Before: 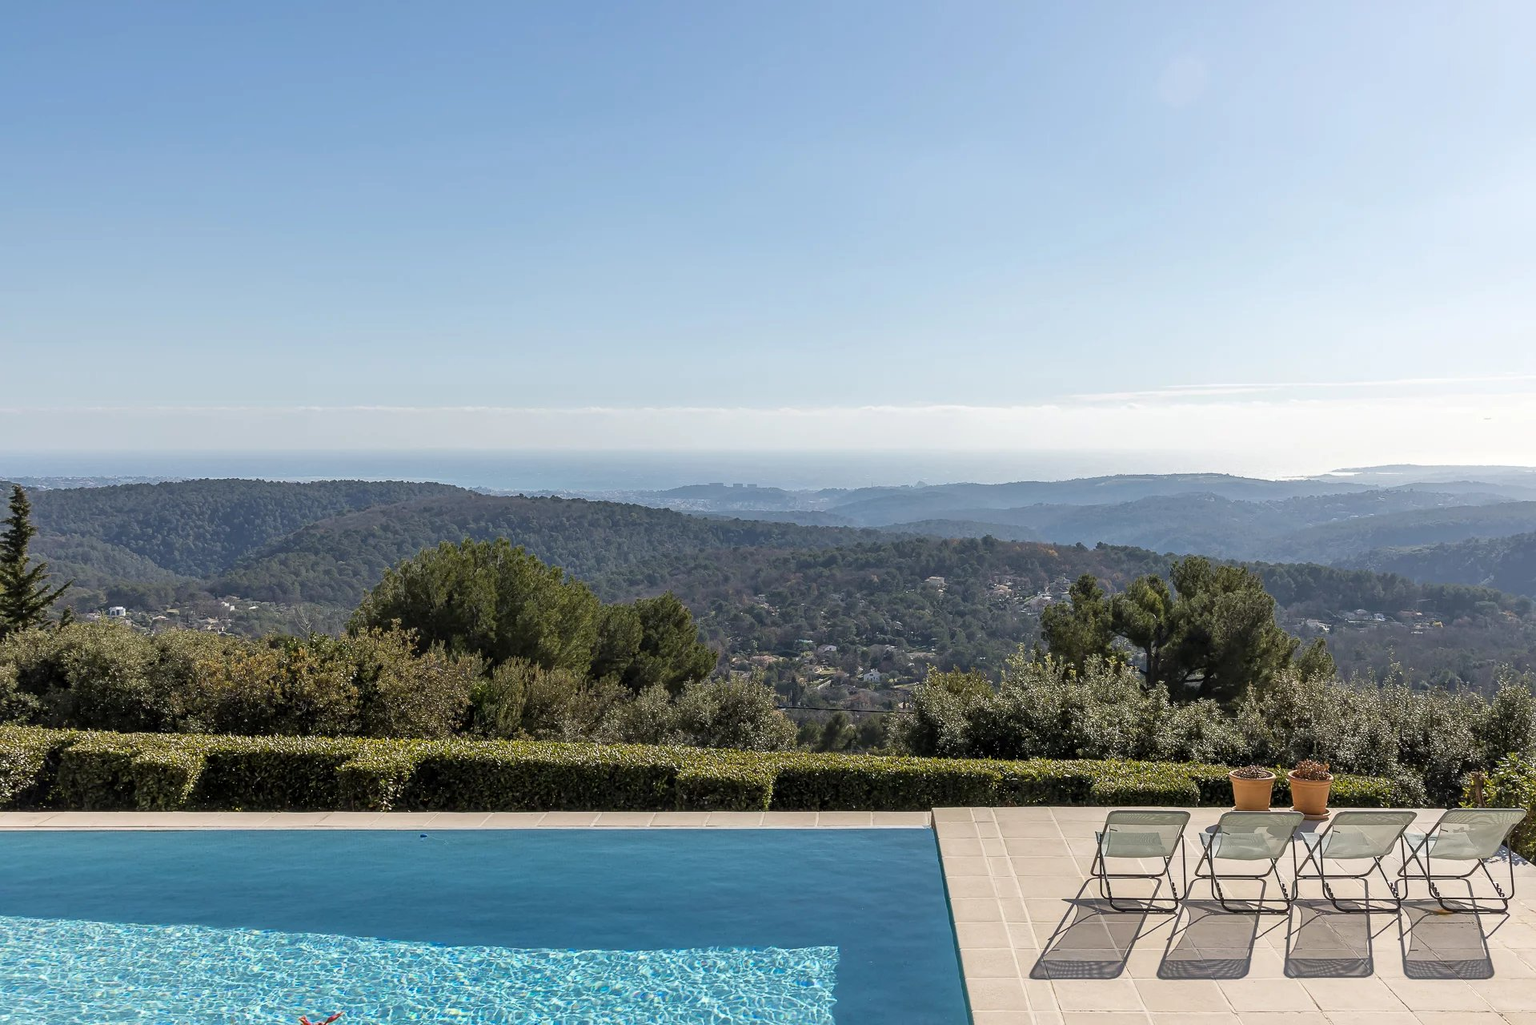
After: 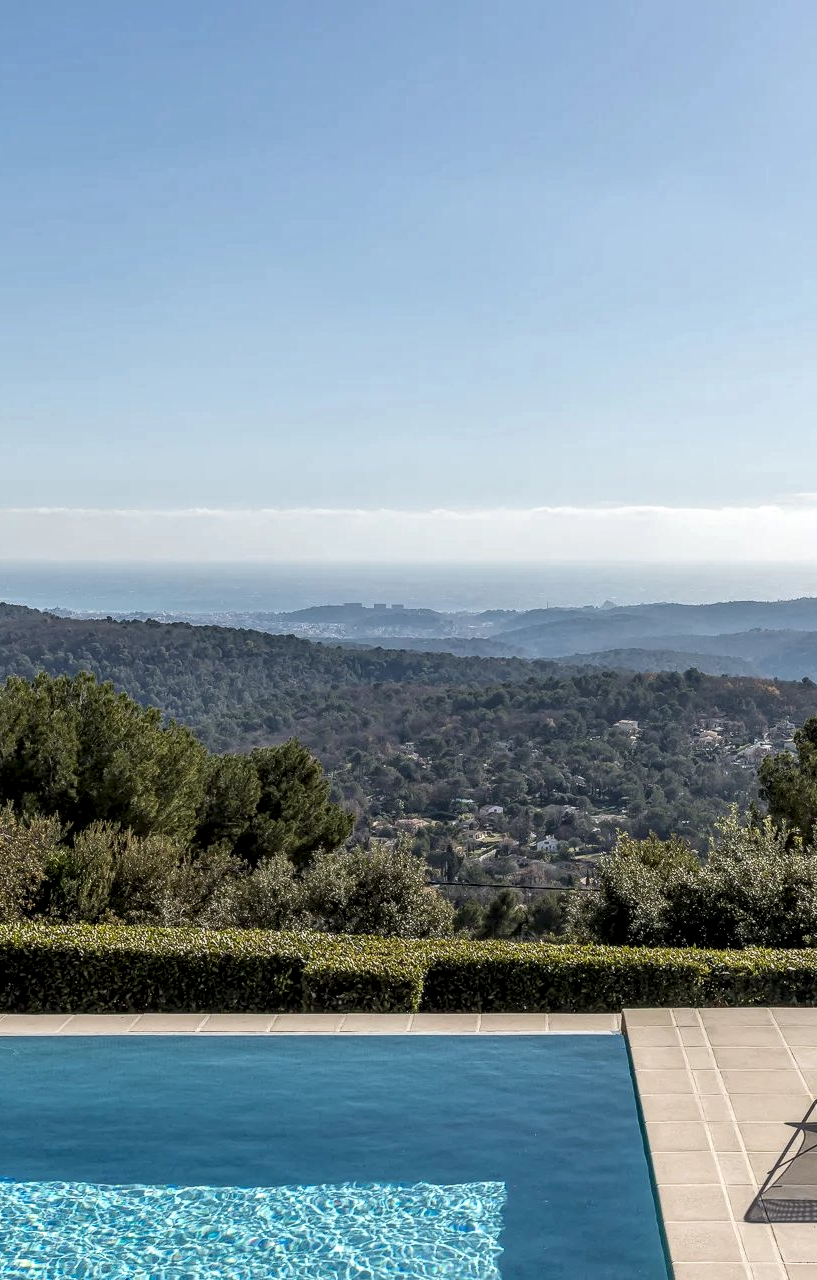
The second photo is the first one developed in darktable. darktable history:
crop: left 28.255%, right 29.123%
local contrast: highlights 22%, detail 150%
